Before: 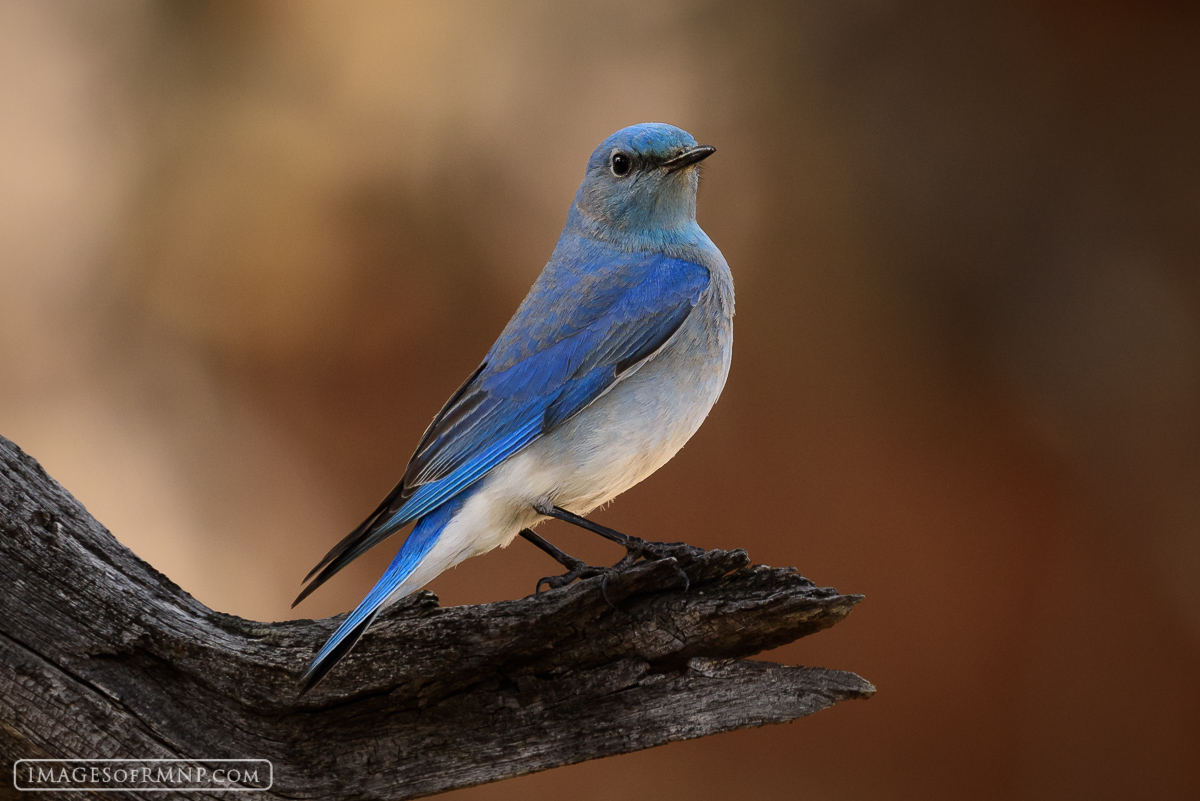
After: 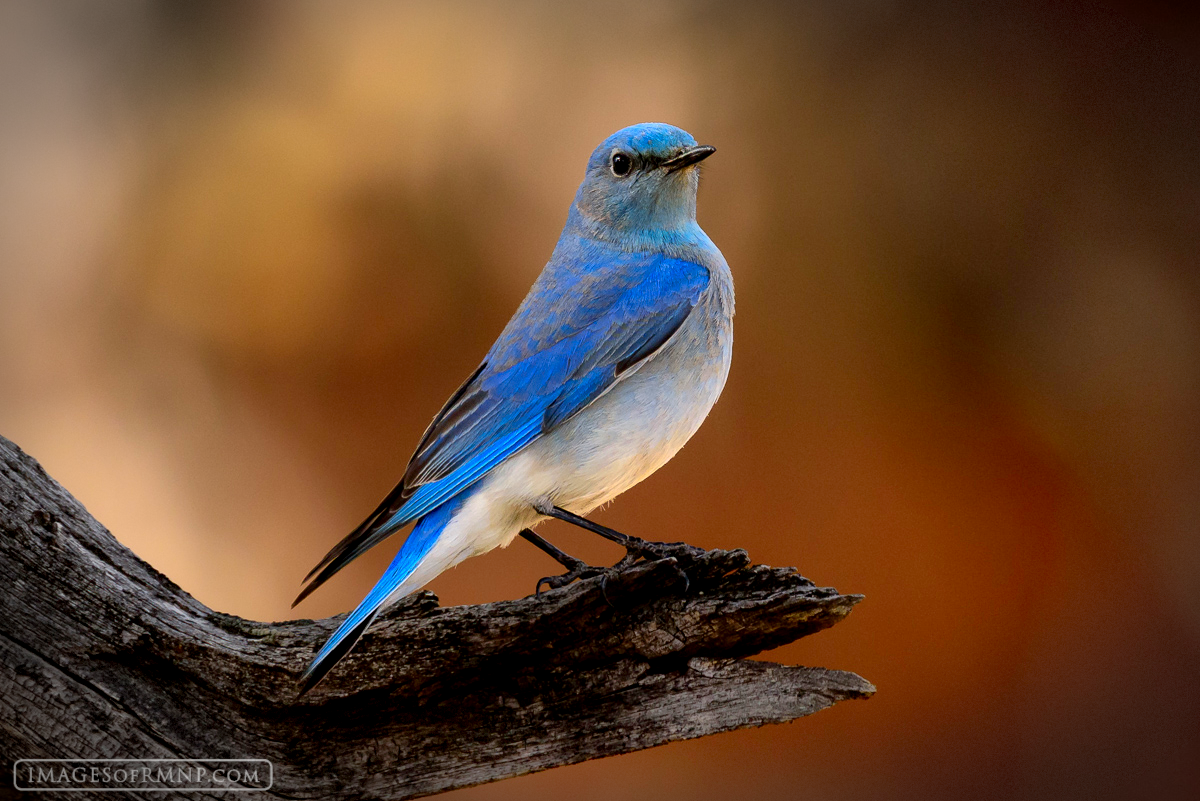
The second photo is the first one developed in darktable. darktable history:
color correction: highlights b* 0.013, saturation 1.3
vignetting: automatic ratio true, dithering 8-bit output
shadows and highlights: on, module defaults
exposure: black level correction 0.007, compensate highlight preservation false
tone equalizer: -8 EV -0.386 EV, -7 EV -0.372 EV, -6 EV -0.358 EV, -5 EV -0.249 EV, -3 EV 0.187 EV, -2 EV 0.349 EV, -1 EV 0.414 EV, +0 EV 0.437 EV
